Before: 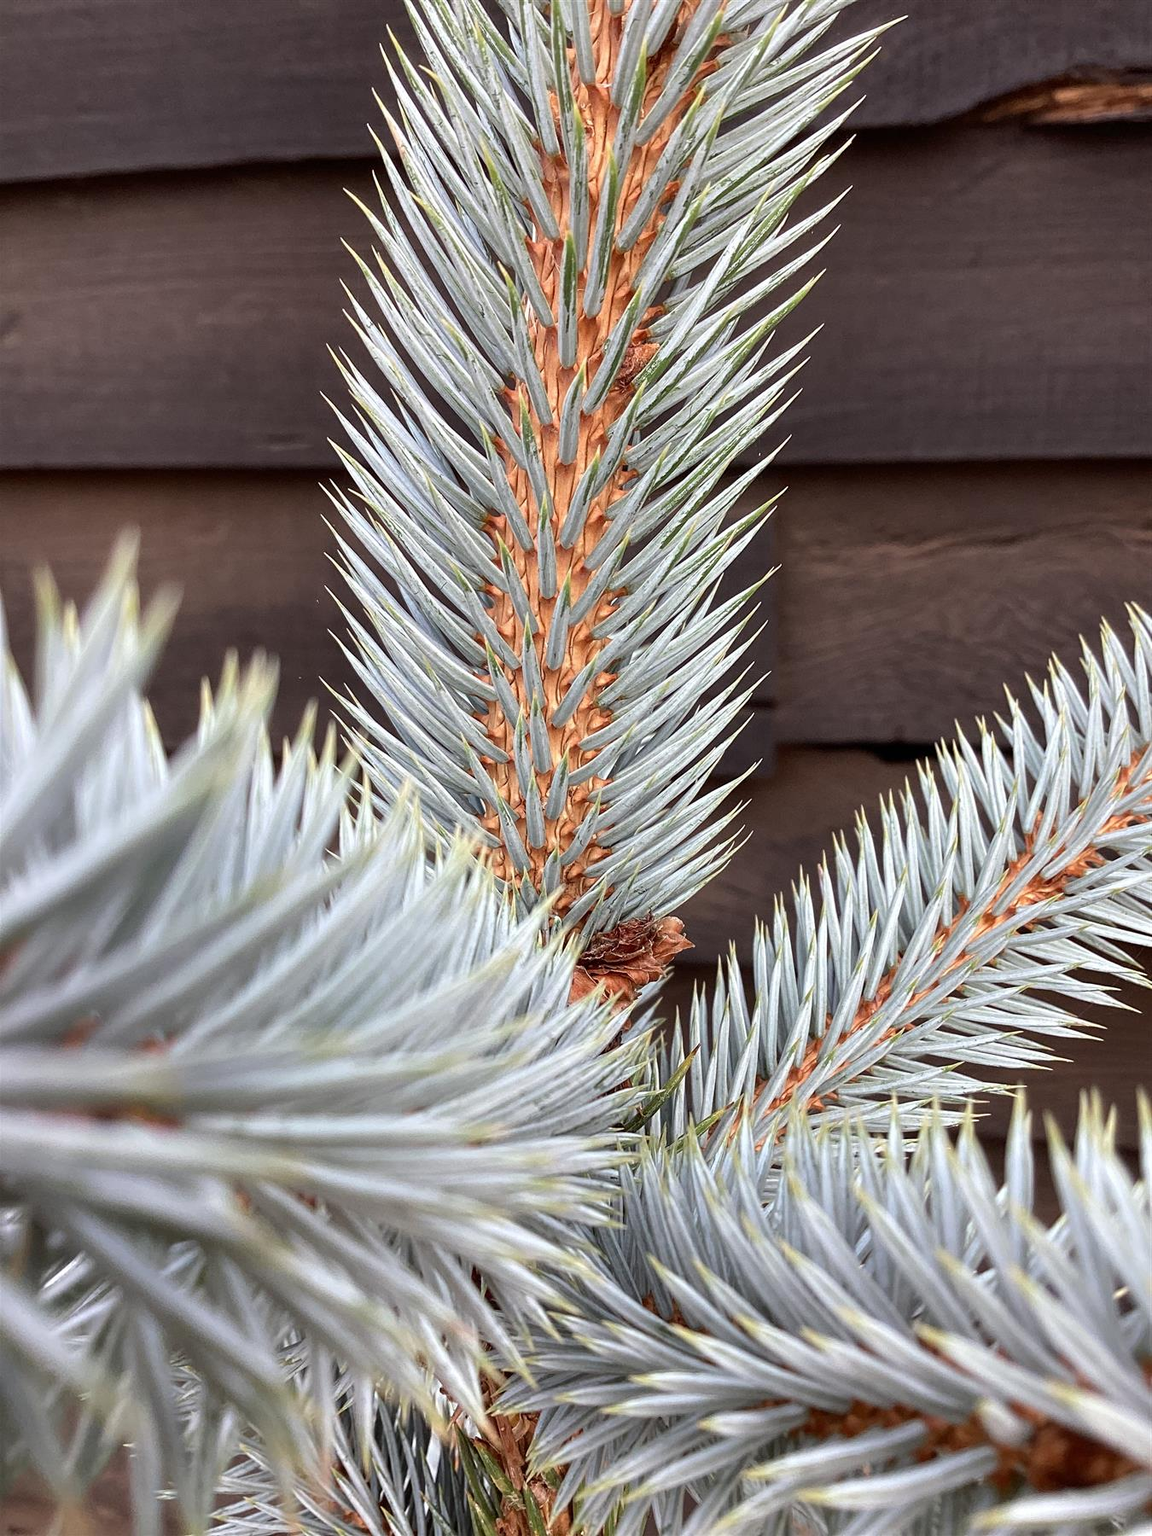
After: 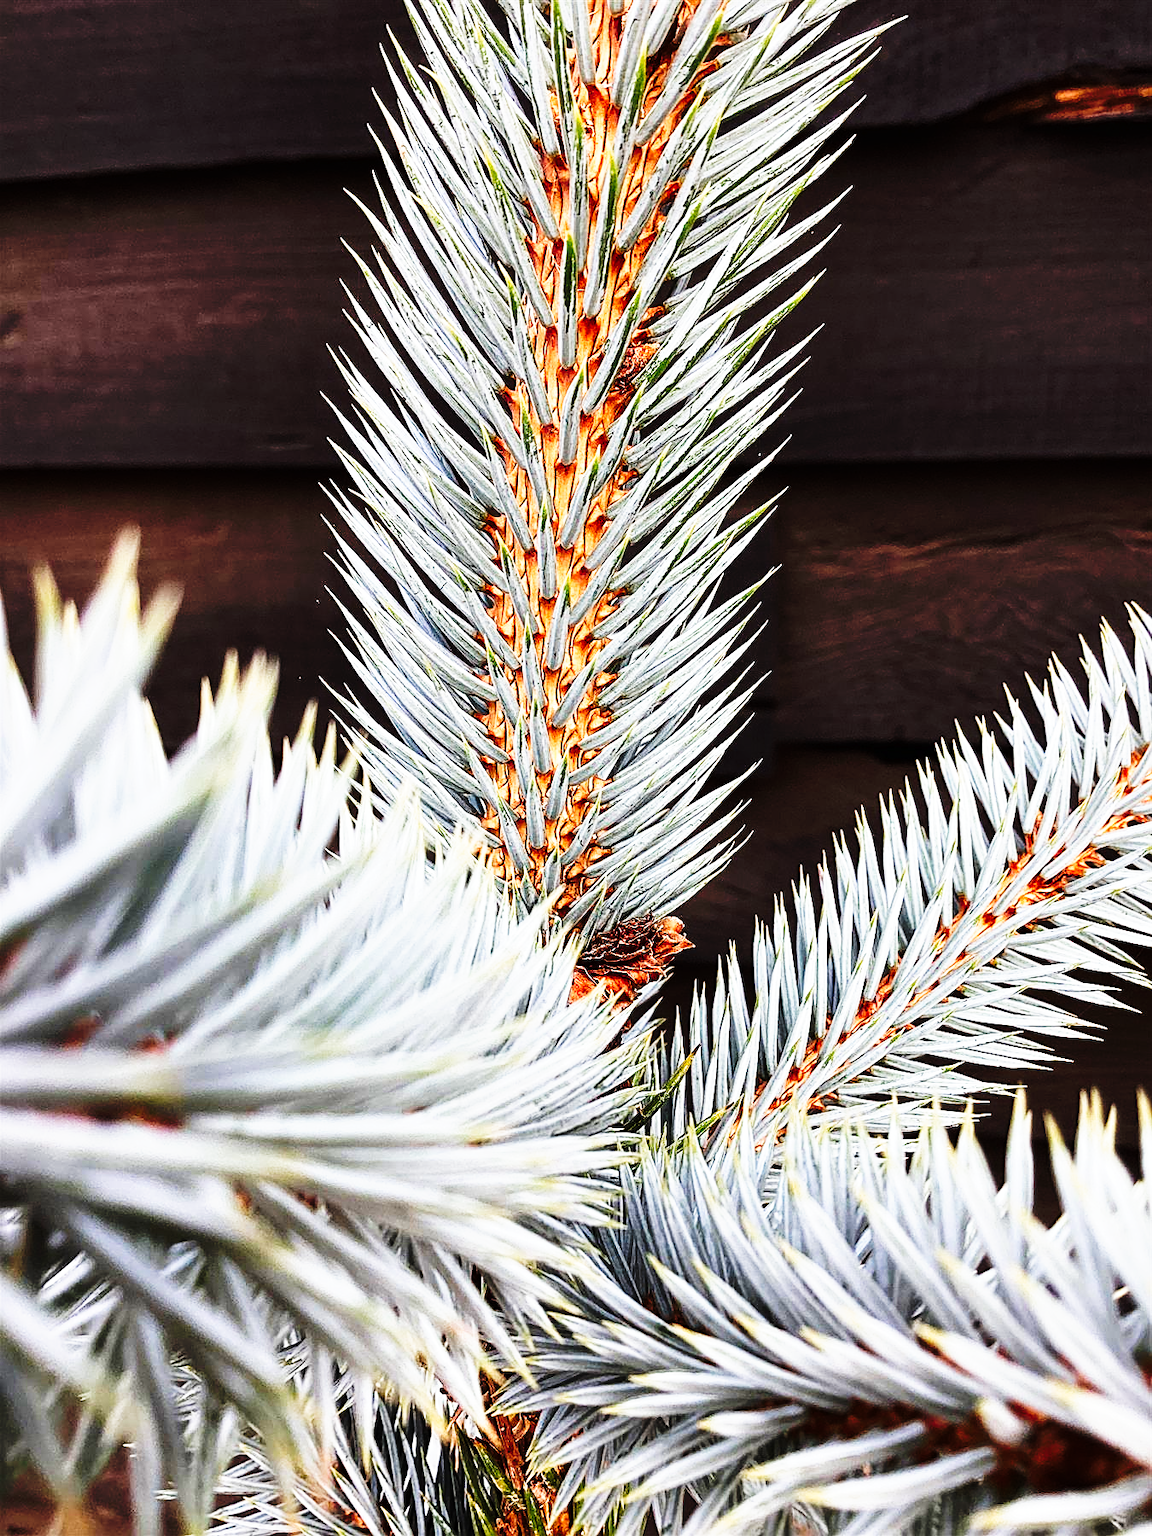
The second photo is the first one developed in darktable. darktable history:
sharpen: on, module defaults
tone curve: curves: ch0 [(0, 0) (0.003, 0.004) (0.011, 0.006) (0.025, 0.008) (0.044, 0.012) (0.069, 0.017) (0.1, 0.021) (0.136, 0.029) (0.177, 0.043) (0.224, 0.062) (0.277, 0.108) (0.335, 0.166) (0.399, 0.301) (0.468, 0.467) (0.543, 0.64) (0.623, 0.803) (0.709, 0.908) (0.801, 0.969) (0.898, 0.988) (1, 1)], preserve colors none
